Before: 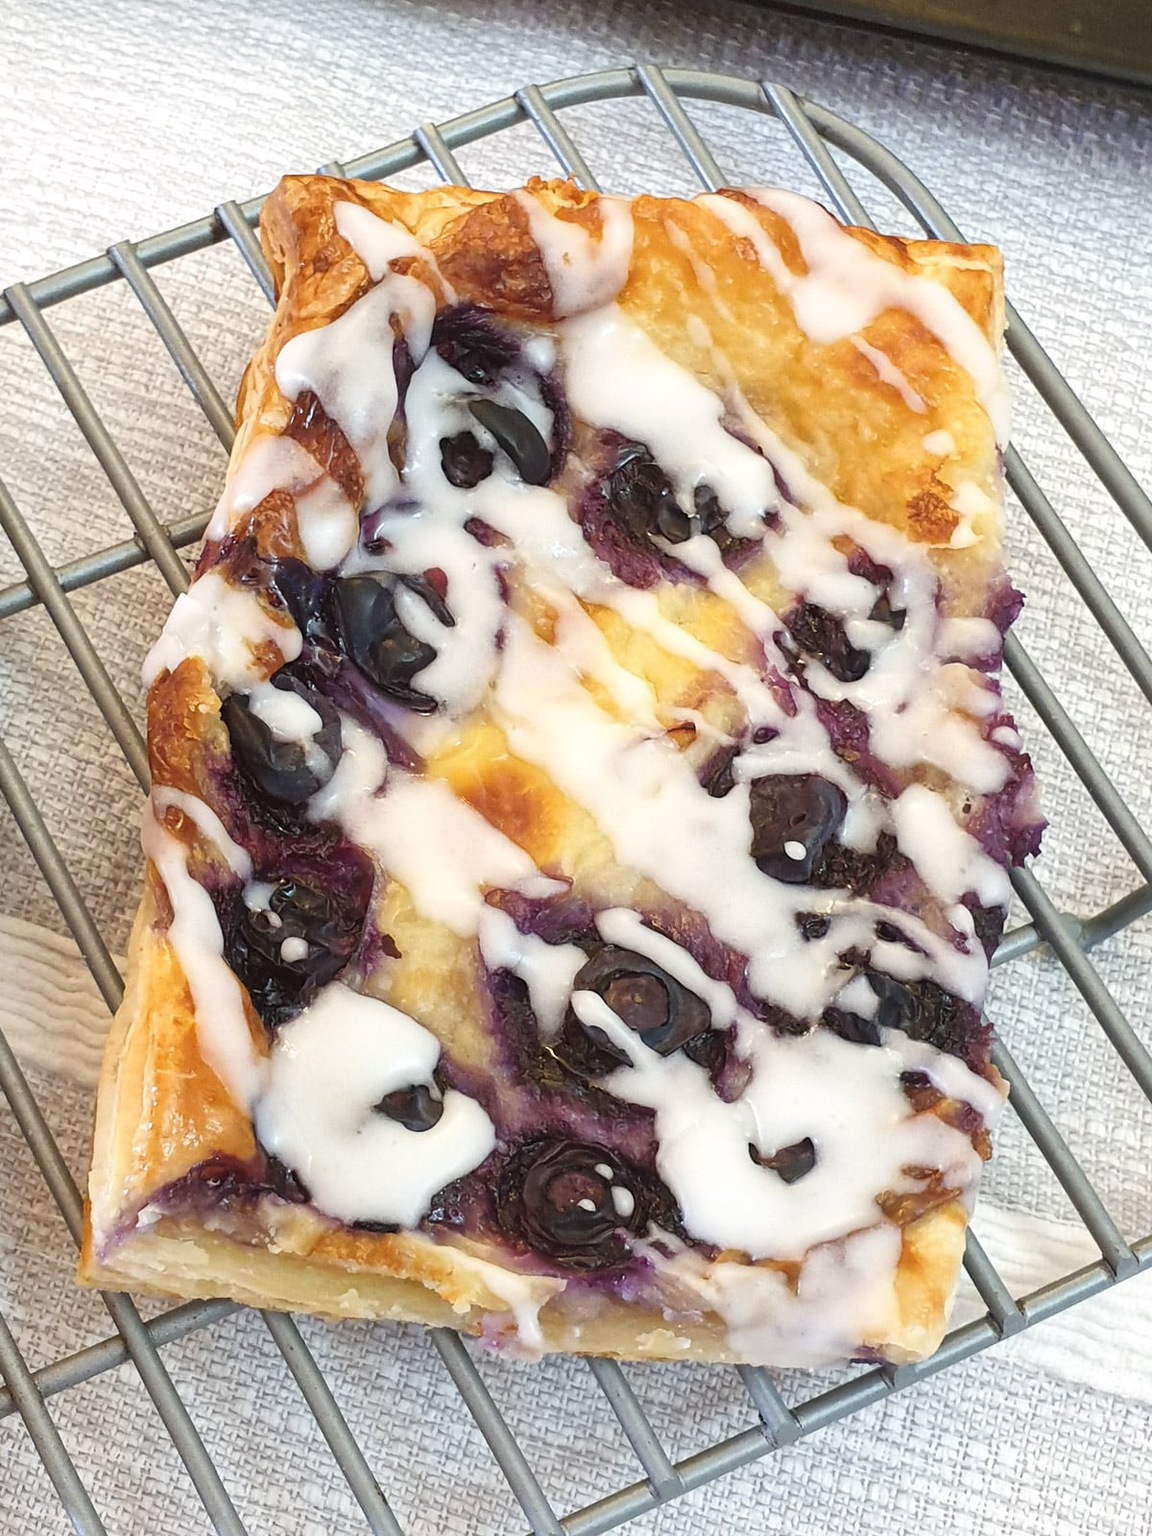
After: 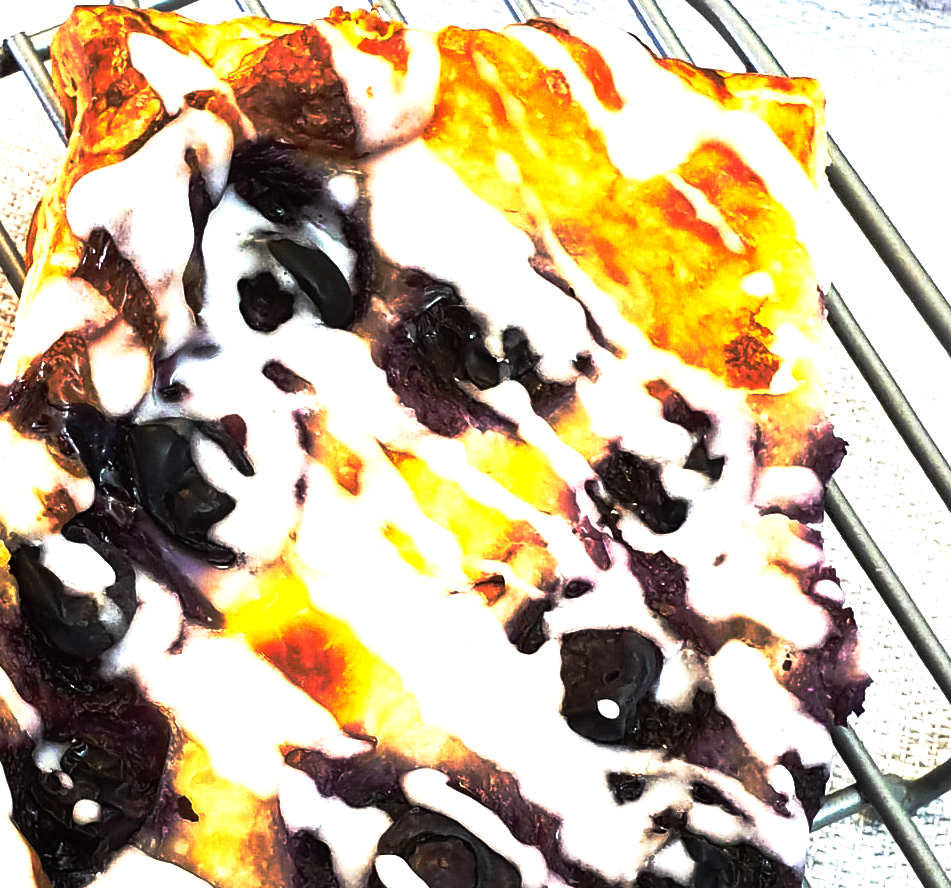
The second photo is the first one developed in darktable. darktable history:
base curve: curves: ch0 [(0, 0) (0.564, 0.291) (0.802, 0.731) (1, 1)], preserve colors none
crop: left 18.383%, top 11.115%, right 2.319%, bottom 33.362%
tone equalizer: -8 EV -1.11 EV, -7 EV -0.988 EV, -6 EV -0.855 EV, -5 EV -0.598 EV, -3 EV 0.602 EV, -2 EV 0.886 EV, -1 EV 0.999 EV, +0 EV 1.08 EV, edges refinement/feathering 500, mask exposure compensation -1.57 EV, preserve details no
